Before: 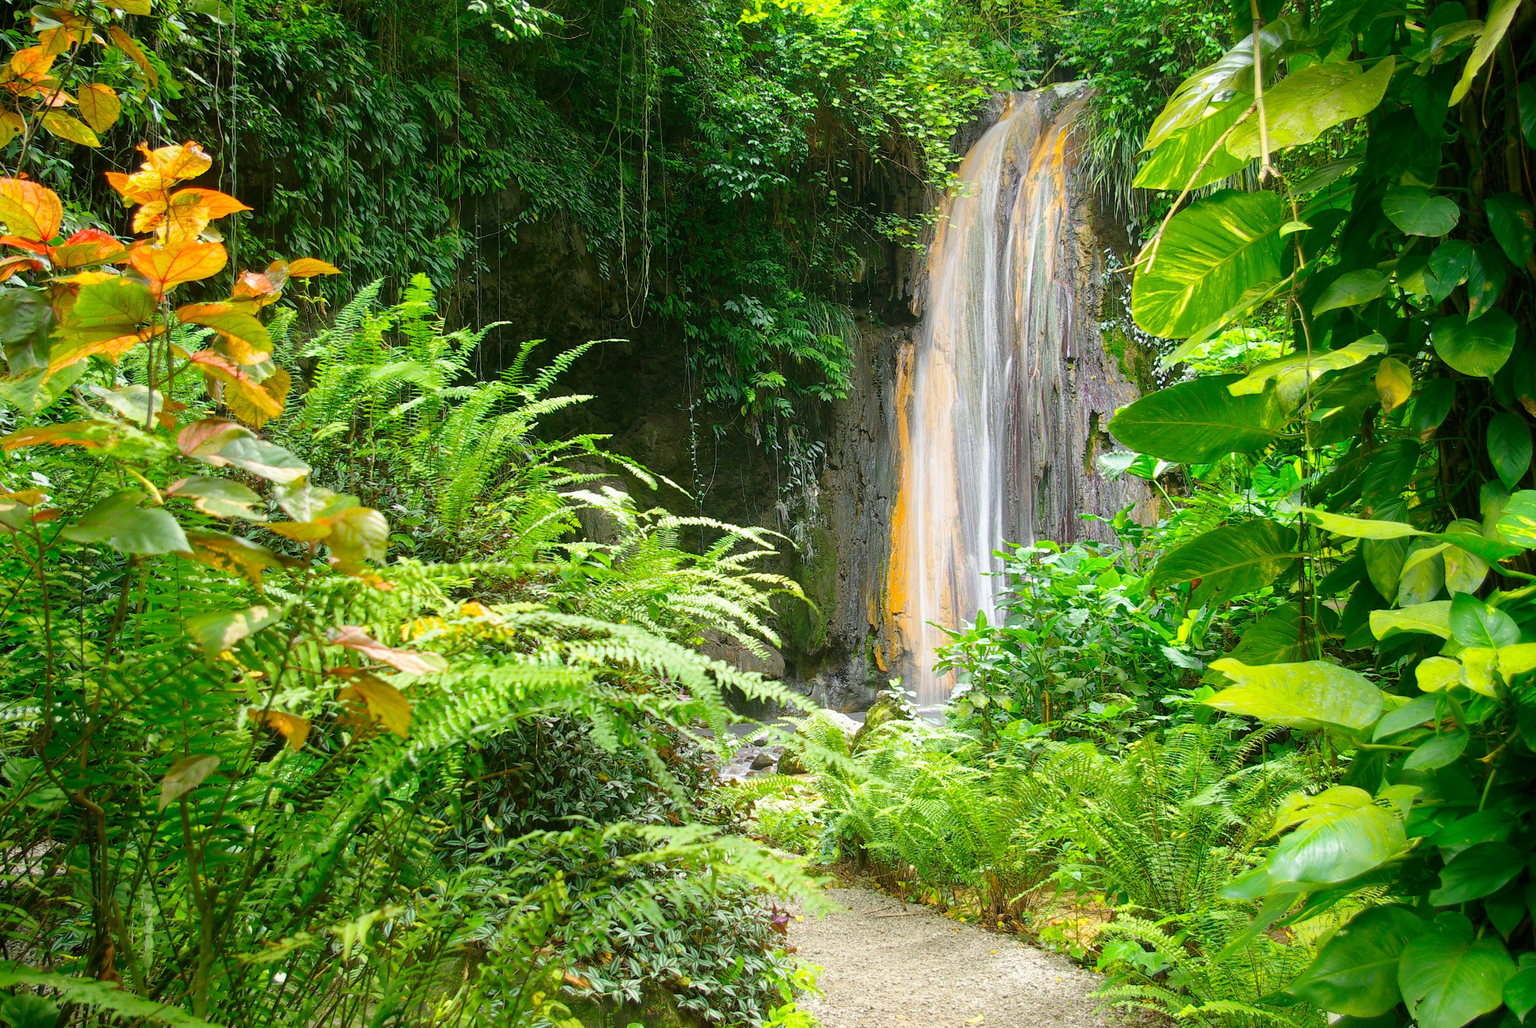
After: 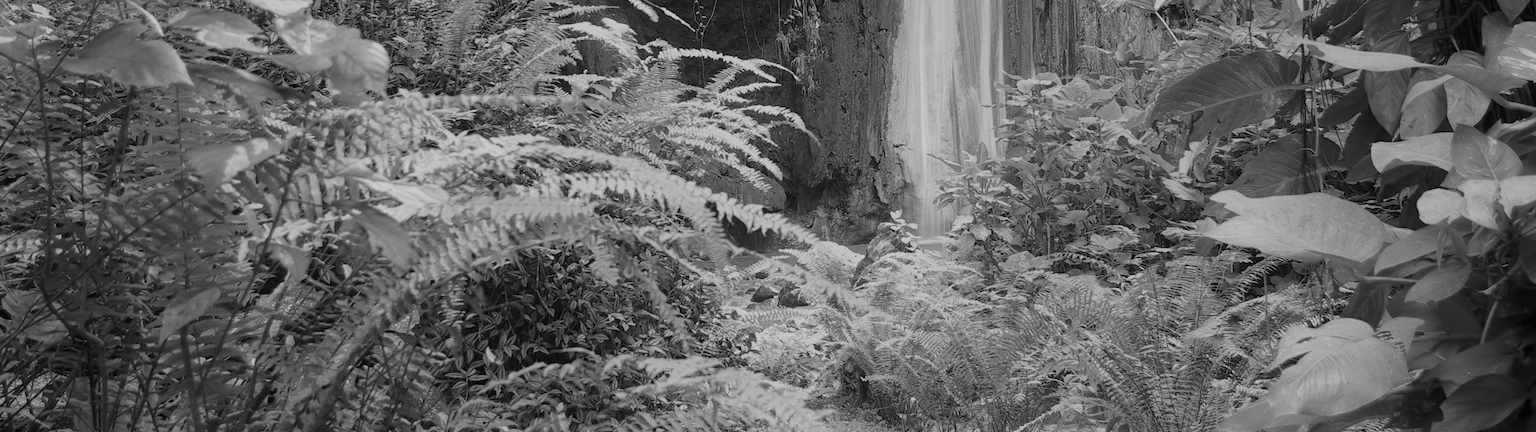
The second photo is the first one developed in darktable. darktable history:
monochrome: a 79.32, b 81.83, size 1.1
crop: top 45.551%, bottom 12.262%
color contrast: green-magenta contrast 0.96
